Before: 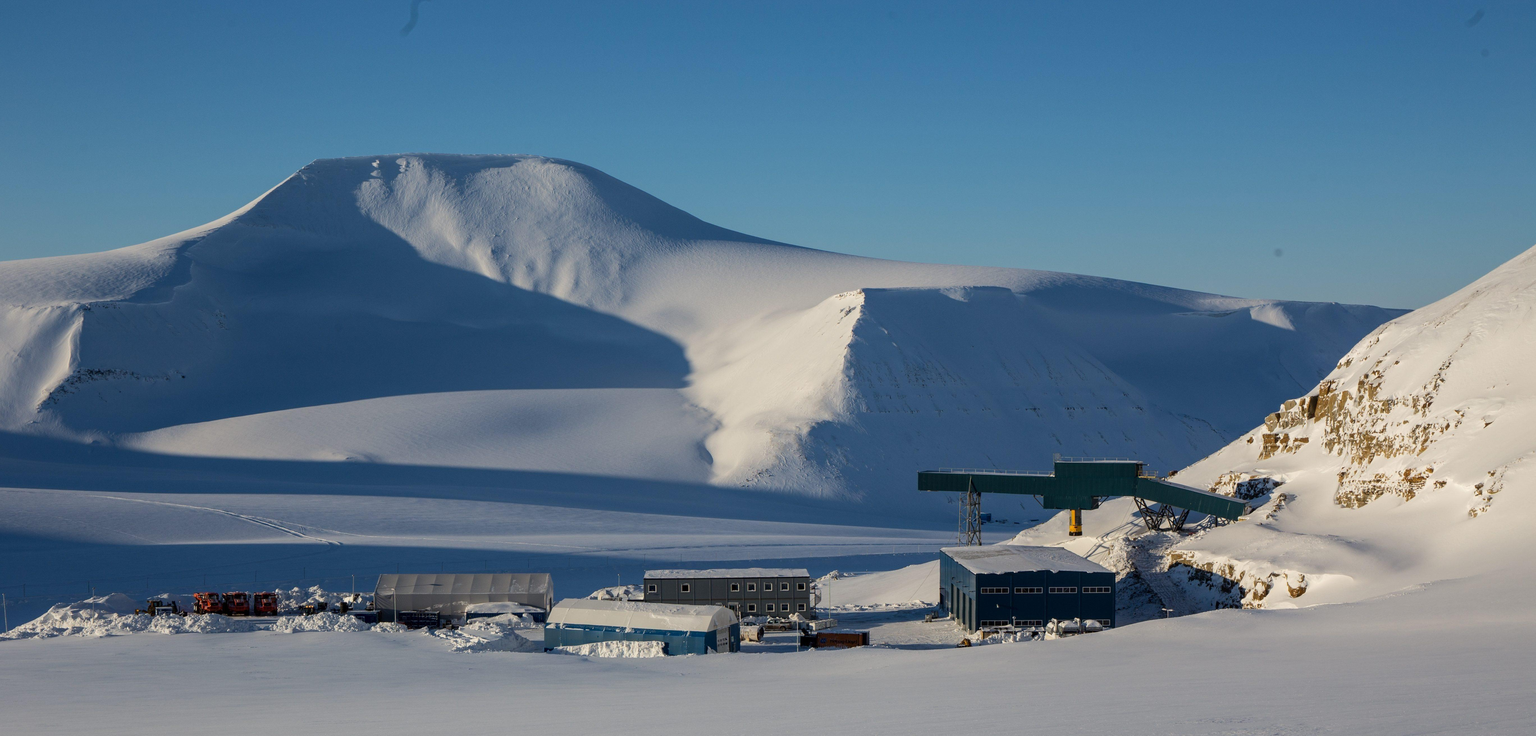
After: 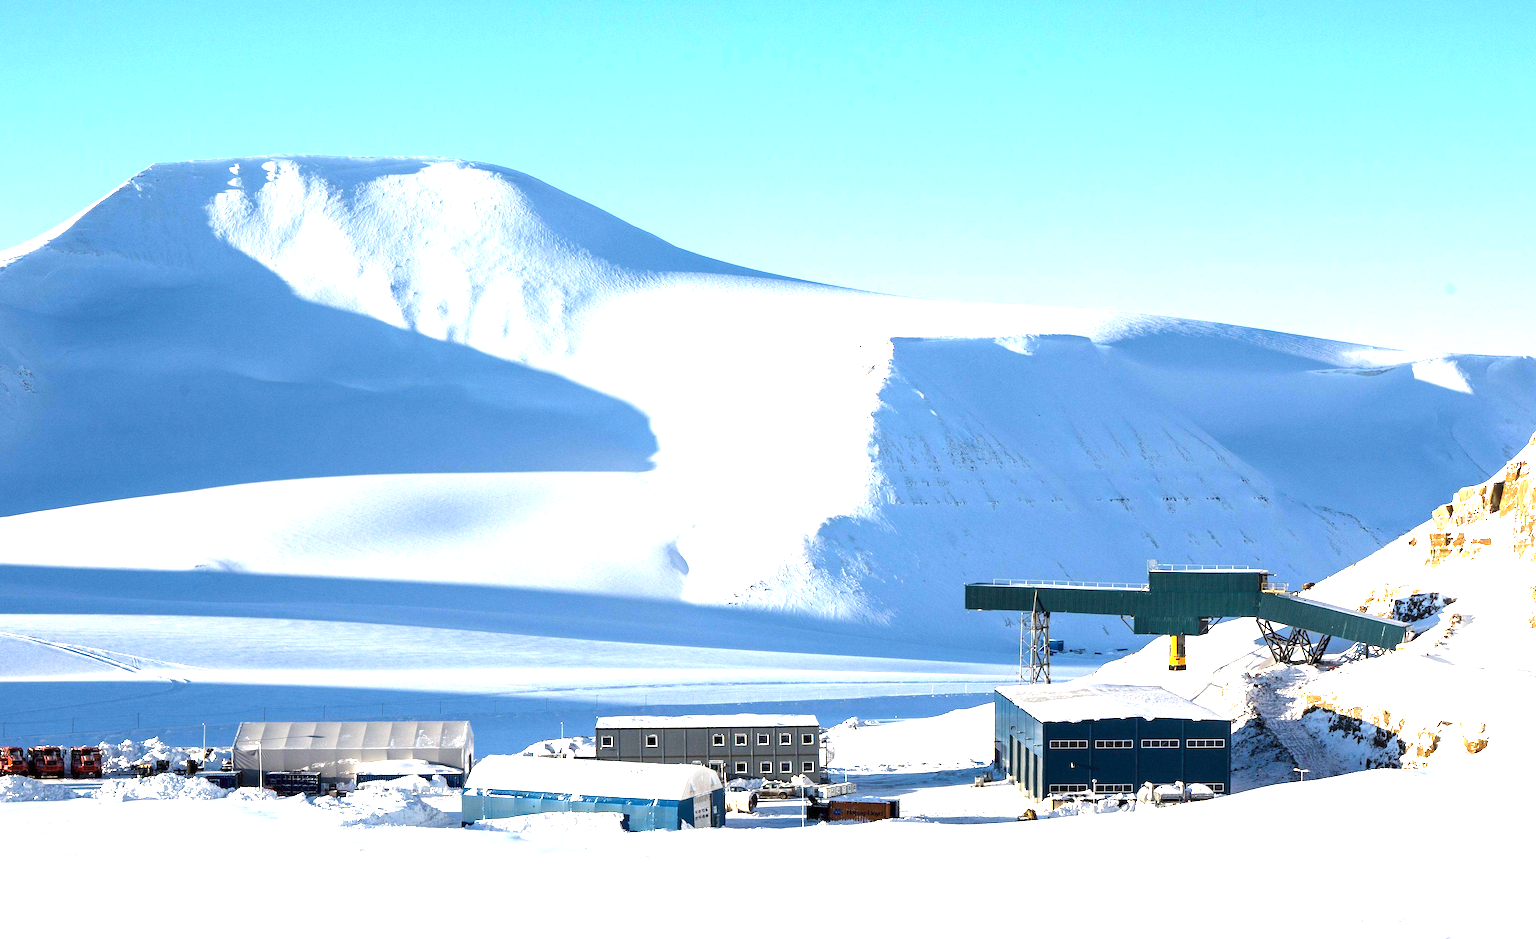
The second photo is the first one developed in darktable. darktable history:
tone equalizer: -8 EV -0.417 EV, -7 EV -0.389 EV, -6 EV -0.333 EV, -5 EV -0.222 EV, -3 EV 0.222 EV, -2 EV 0.333 EV, -1 EV 0.389 EV, +0 EV 0.417 EV, edges refinement/feathering 500, mask exposure compensation -1.57 EV, preserve details no
exposure: exposure 2 EV, compensate exposure bias true, compensate highlight preservation false
crop and rotate: left 13.15%, top 5.251%, right 12.609%
white balance: emerald 1
